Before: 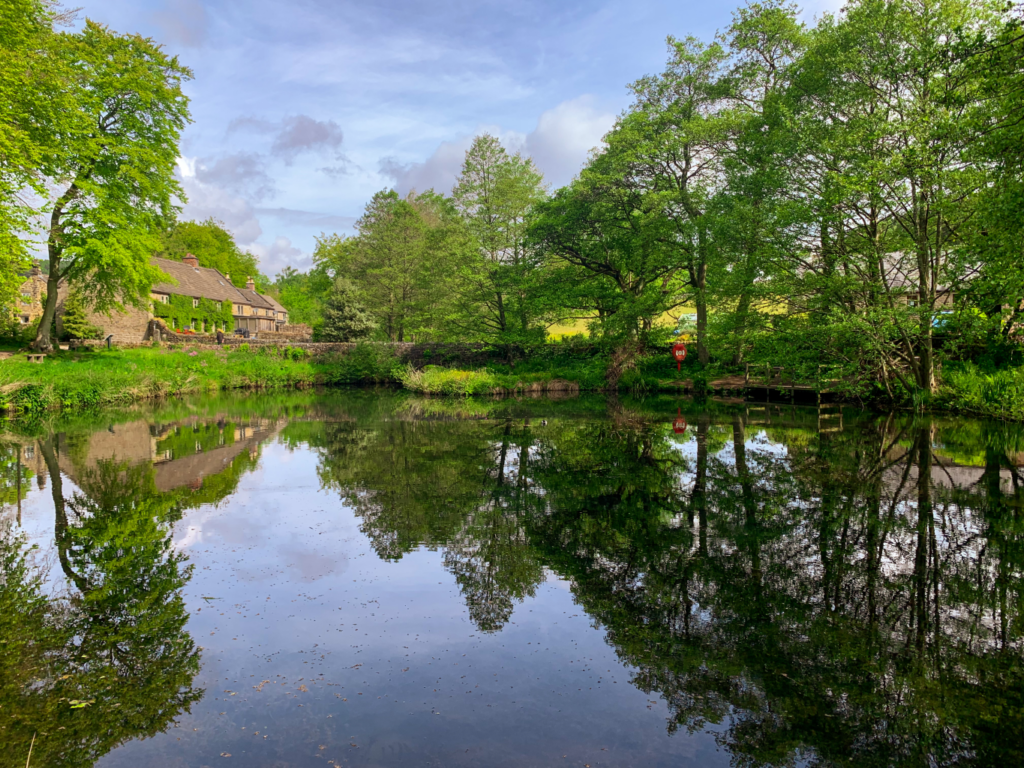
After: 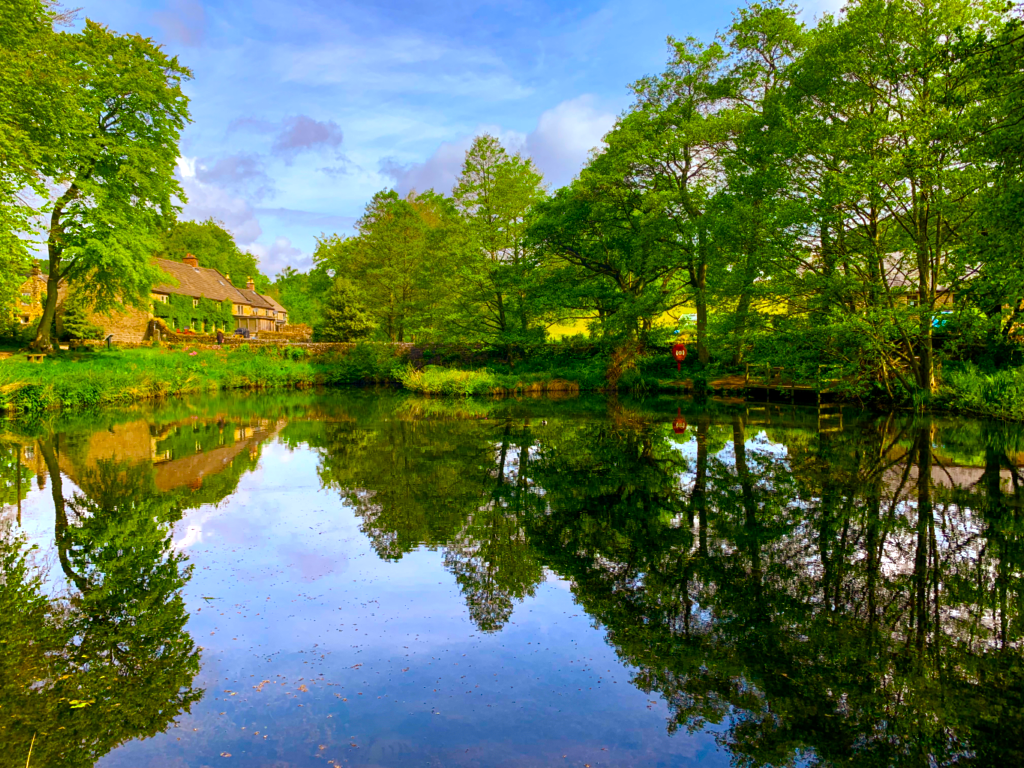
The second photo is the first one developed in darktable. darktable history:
color balance rgb: linear chroma grading › global chroma 25%, perceptual saturation grading › global saturation 45%, perceptual saturation grading › highlights -50%, perceptual saturation grading › shadows 30%, perceptual brilliance grading › global brilliance 18%, global vibrance 40%
graduated density: rotation -0.352°, offset 57.64
